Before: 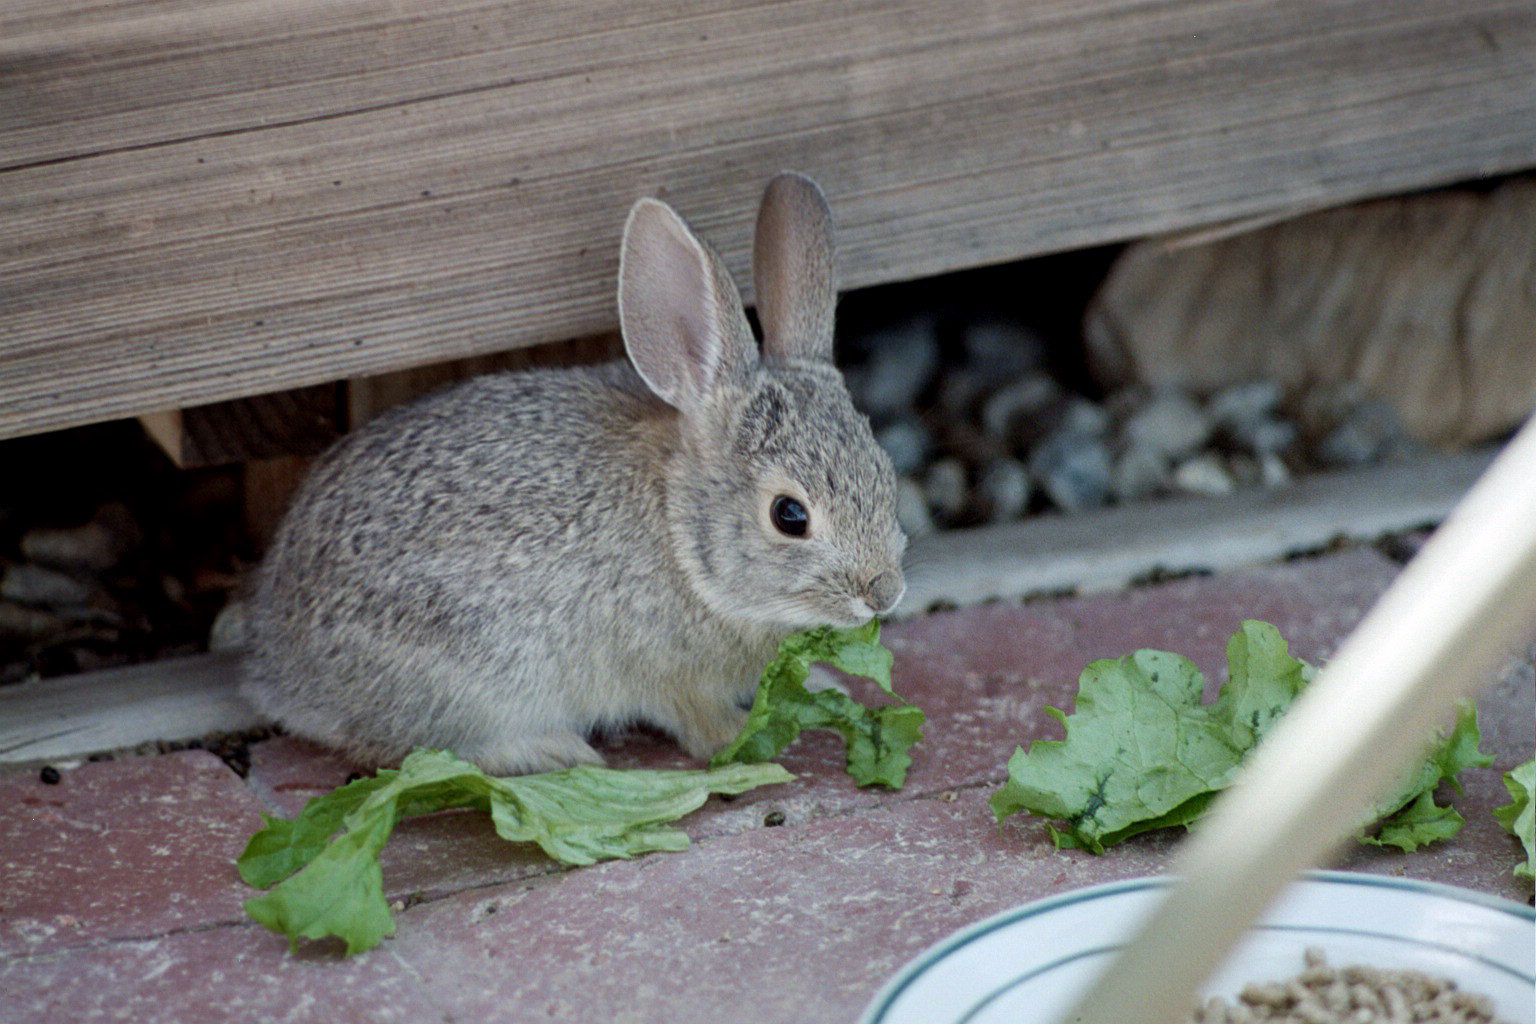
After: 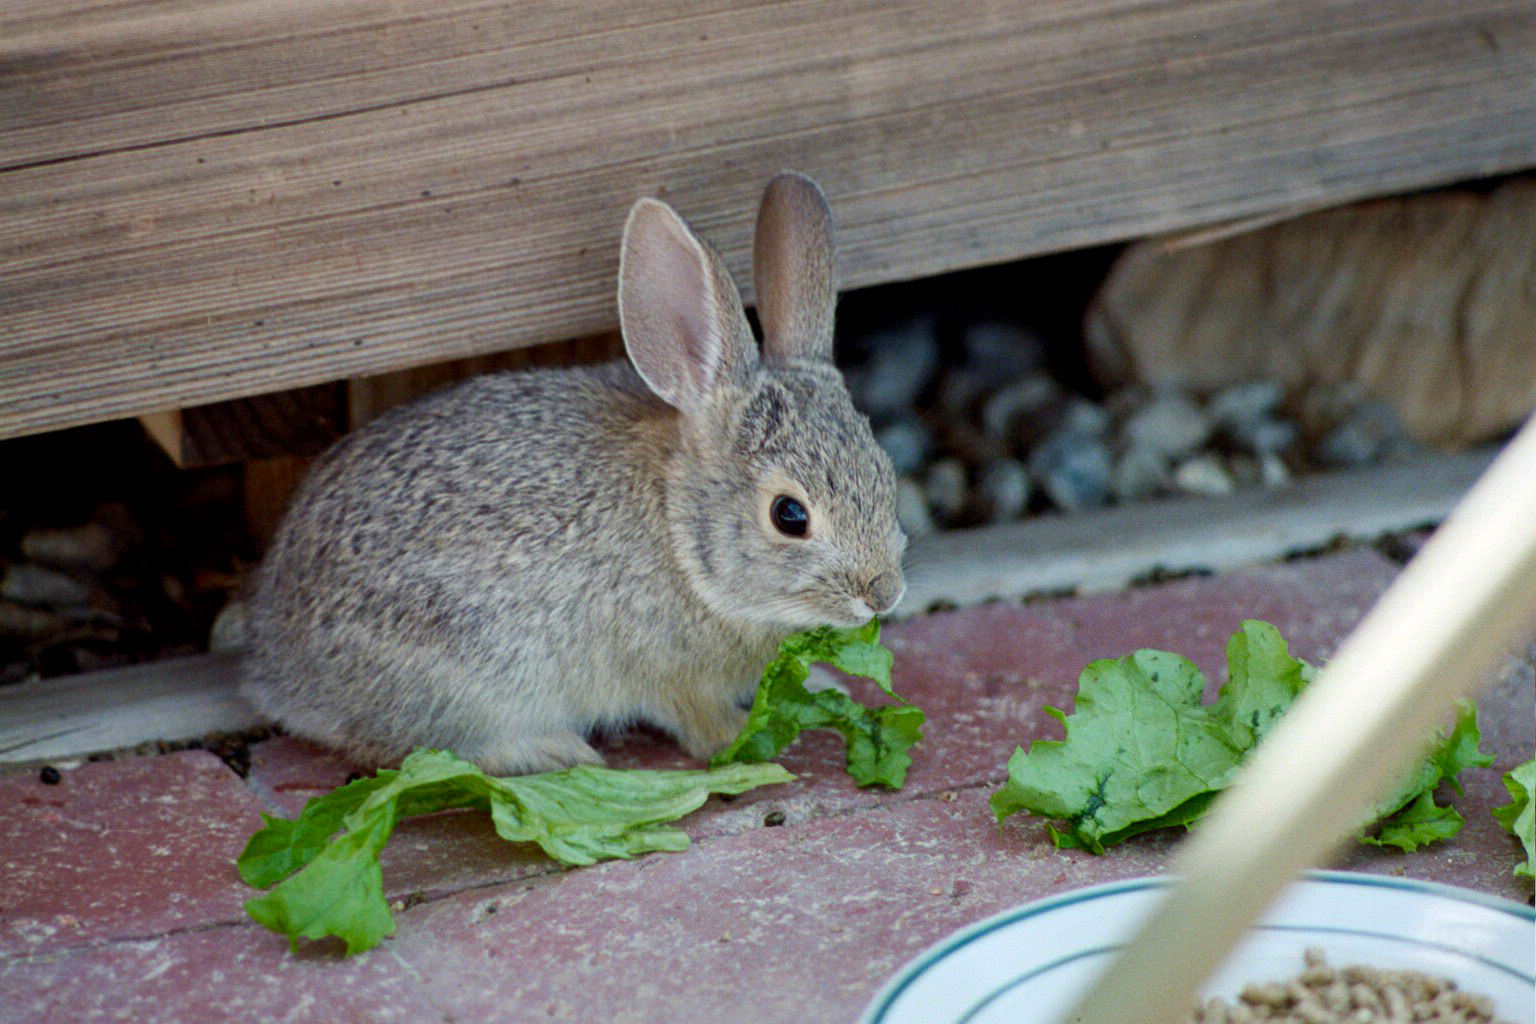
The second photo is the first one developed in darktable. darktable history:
color correction: highlights b* 2.96
color balance rgb: perceptual saturation grading › global saturation 16.186%, global vibrance 14.437%
exposure: compensate exposure bias true, compensate highlight preservation false
contrast brightness saturation: contrast 0.079, saturation 0.198
